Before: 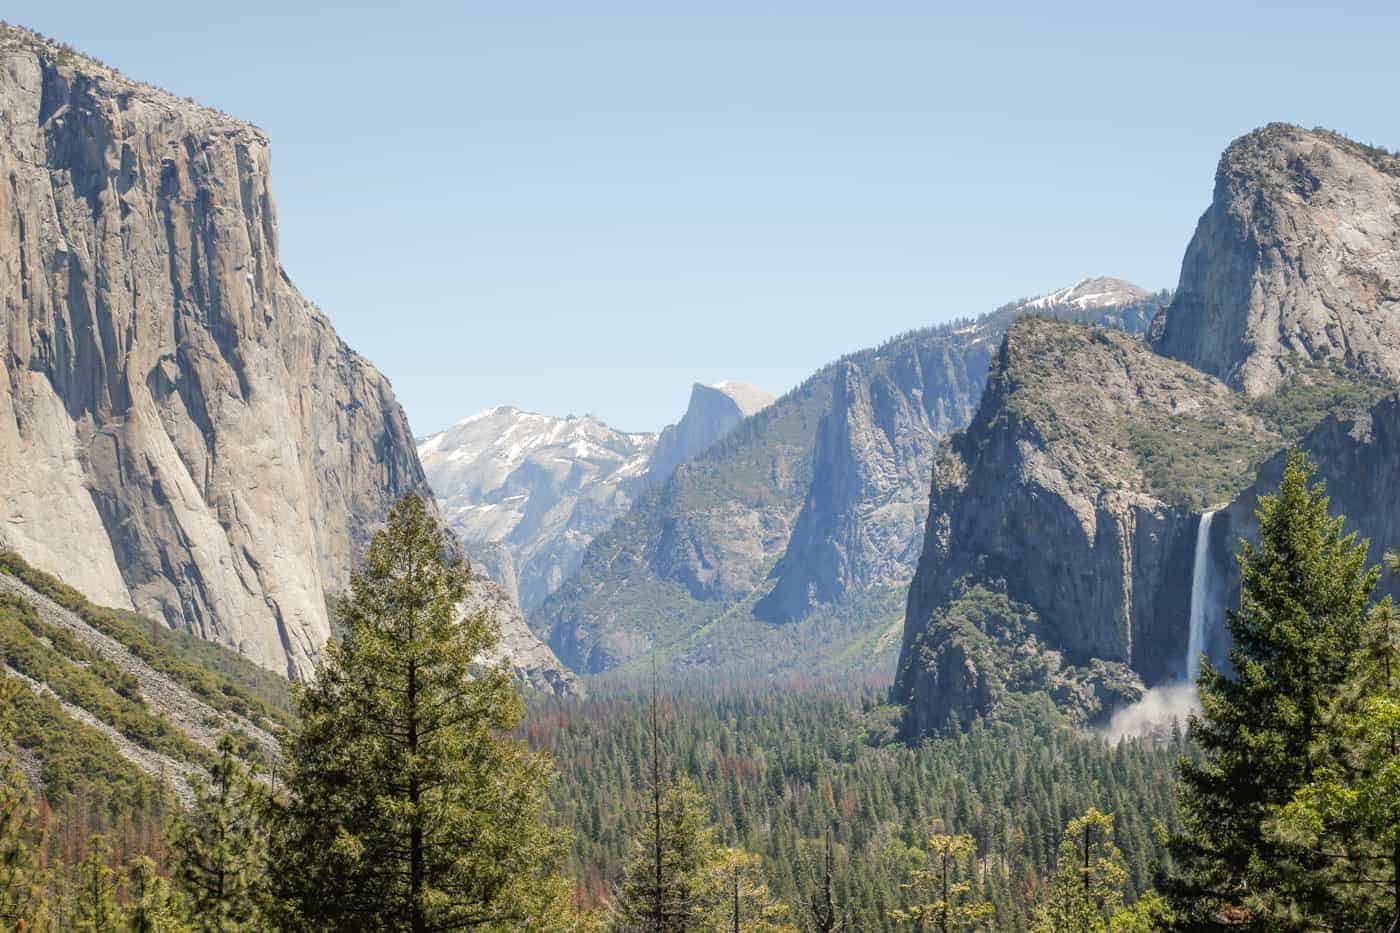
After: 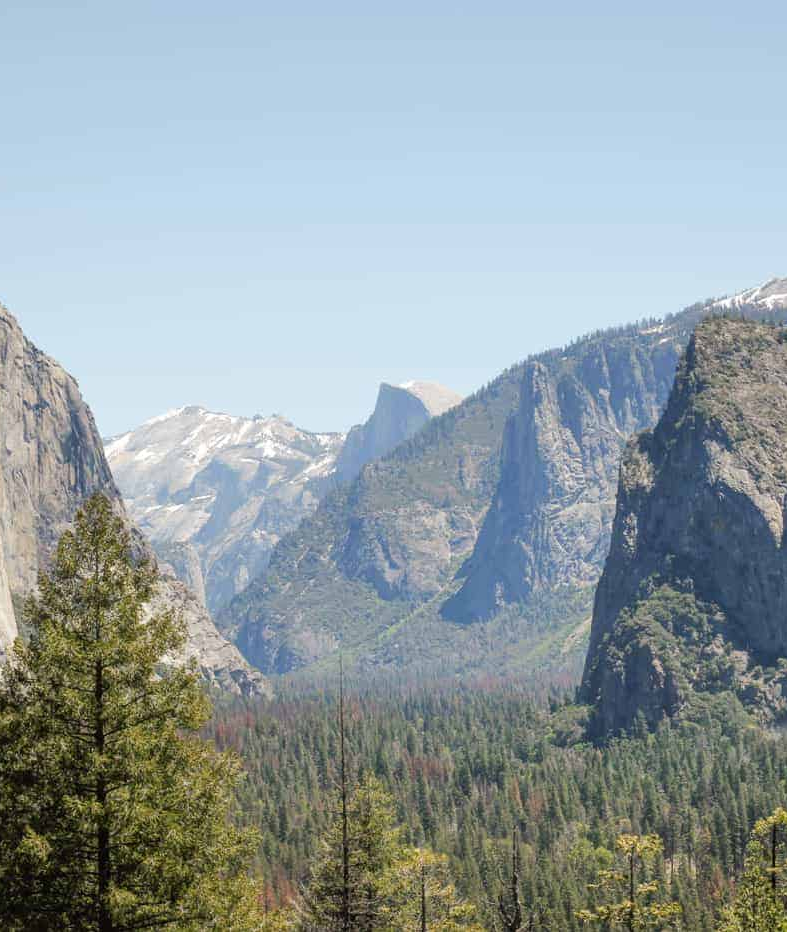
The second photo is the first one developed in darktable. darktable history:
crop and rotate: left 22.386%, right 21.357%
